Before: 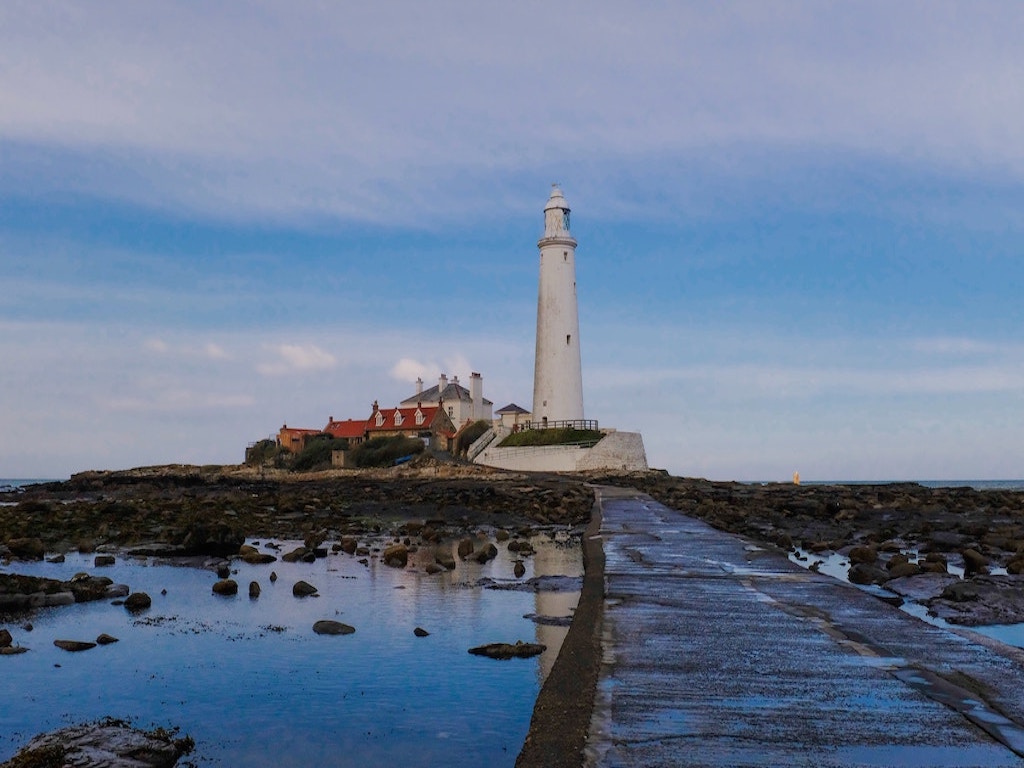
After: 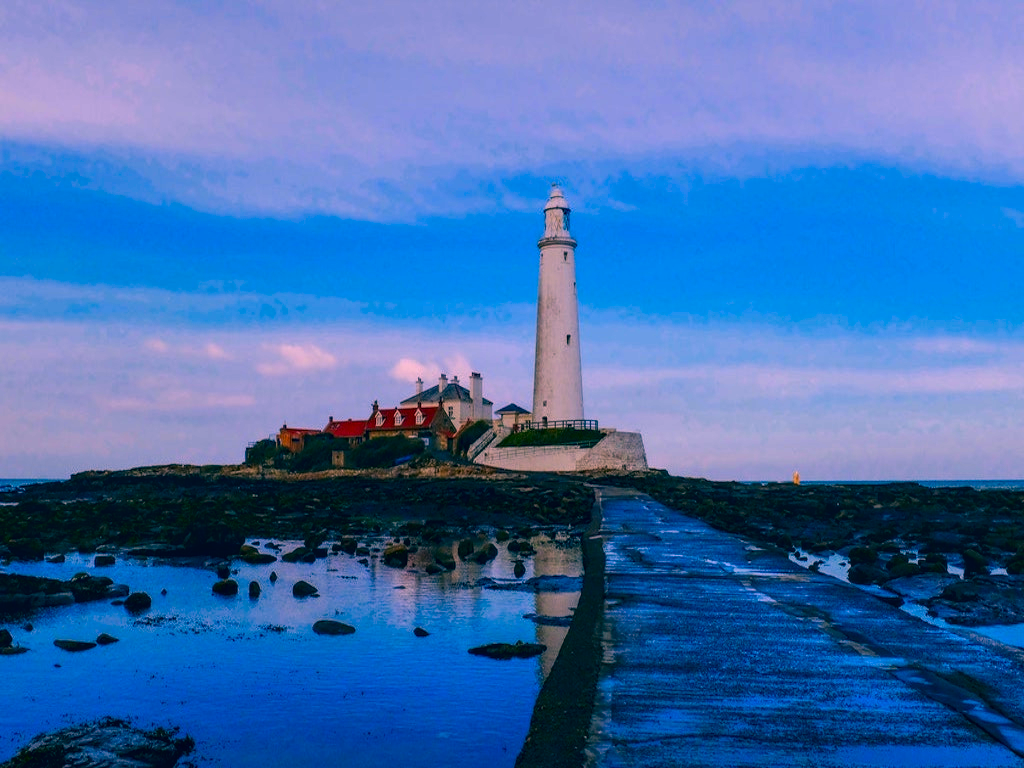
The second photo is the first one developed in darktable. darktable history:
contrast brightness saturation: contrast 0.119, brightness -0.116, saturation 0.201
local contrast: detail 130%
color correction: highlights a* 16.77, highlights b* 0.272, shadows a* -15.44, shadows b* -14.39, saturation 1.53
